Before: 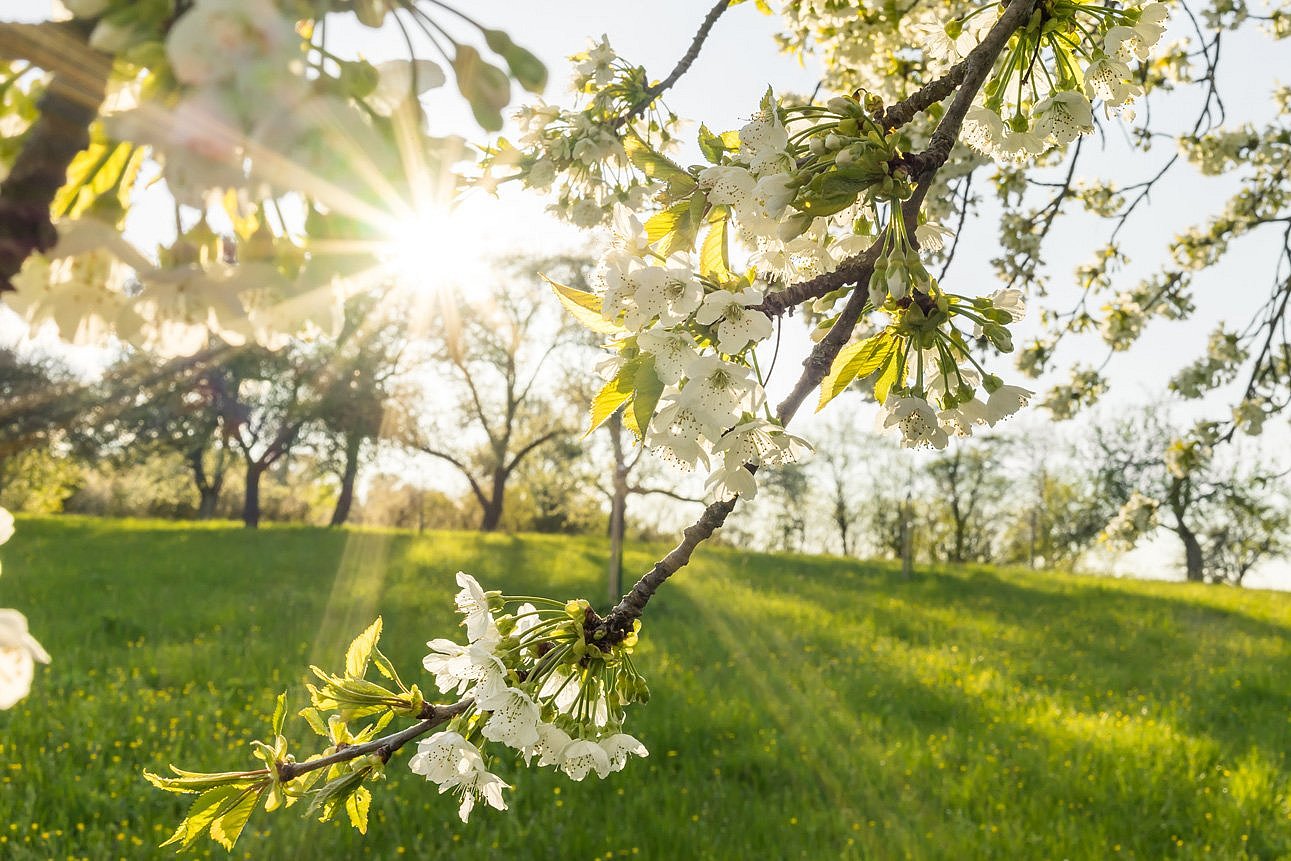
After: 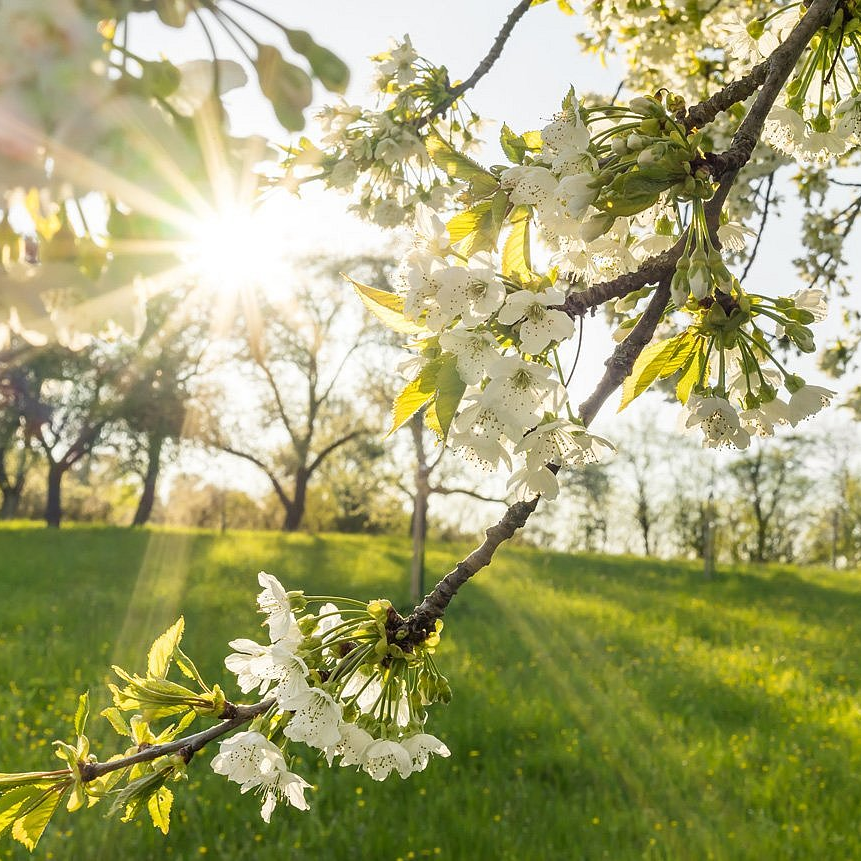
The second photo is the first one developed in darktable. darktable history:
crop: left 15.403%, right 17.89%
